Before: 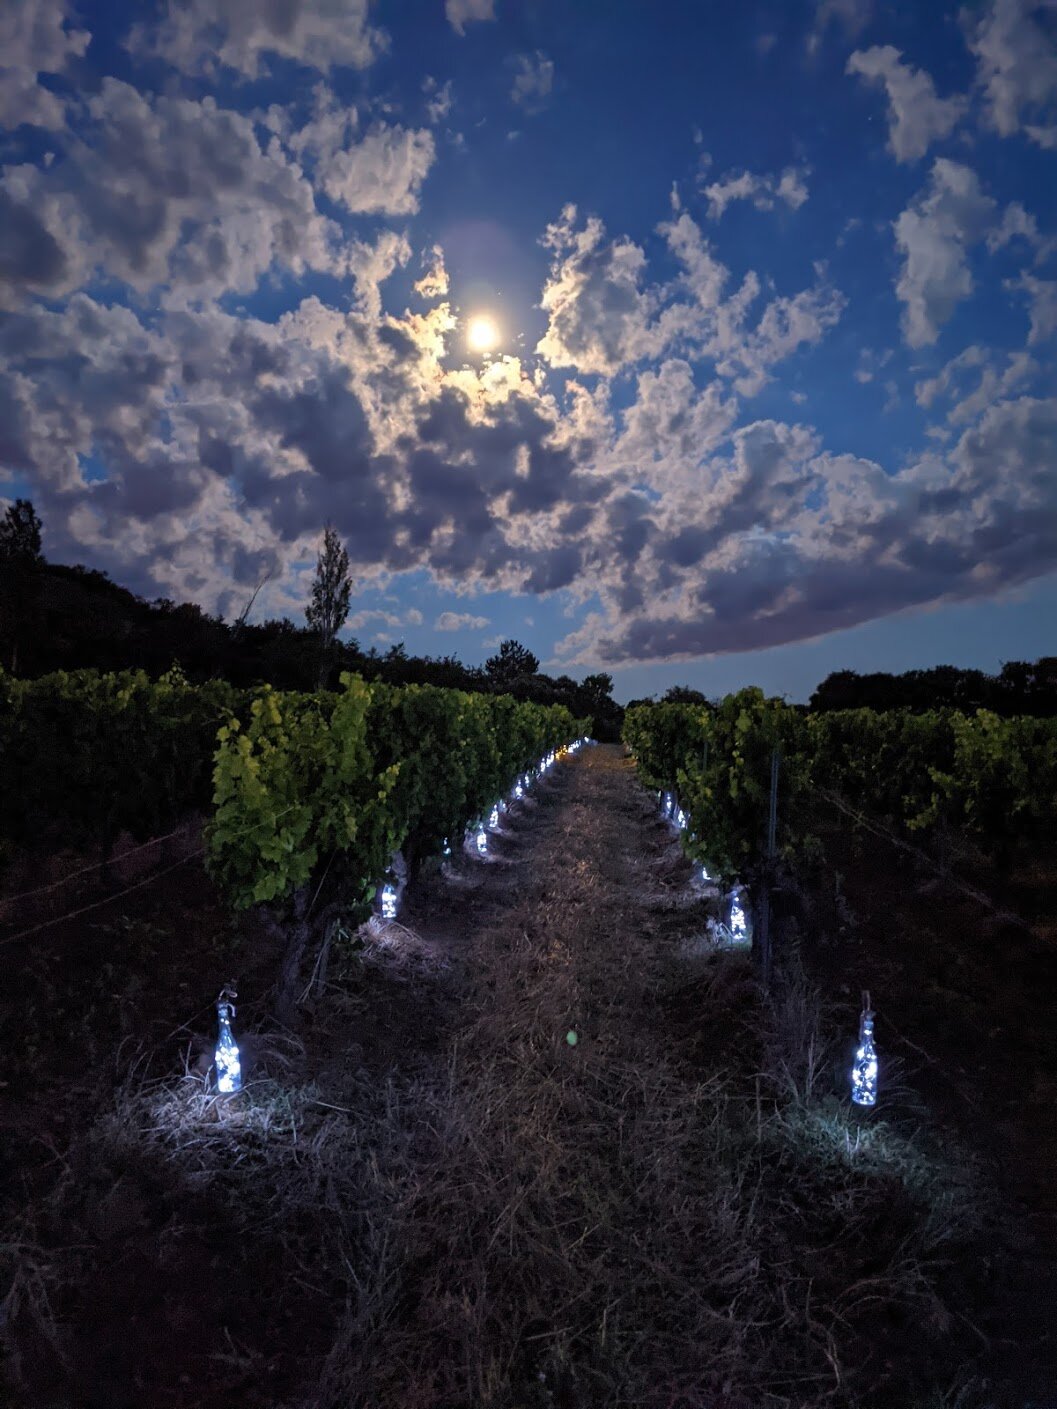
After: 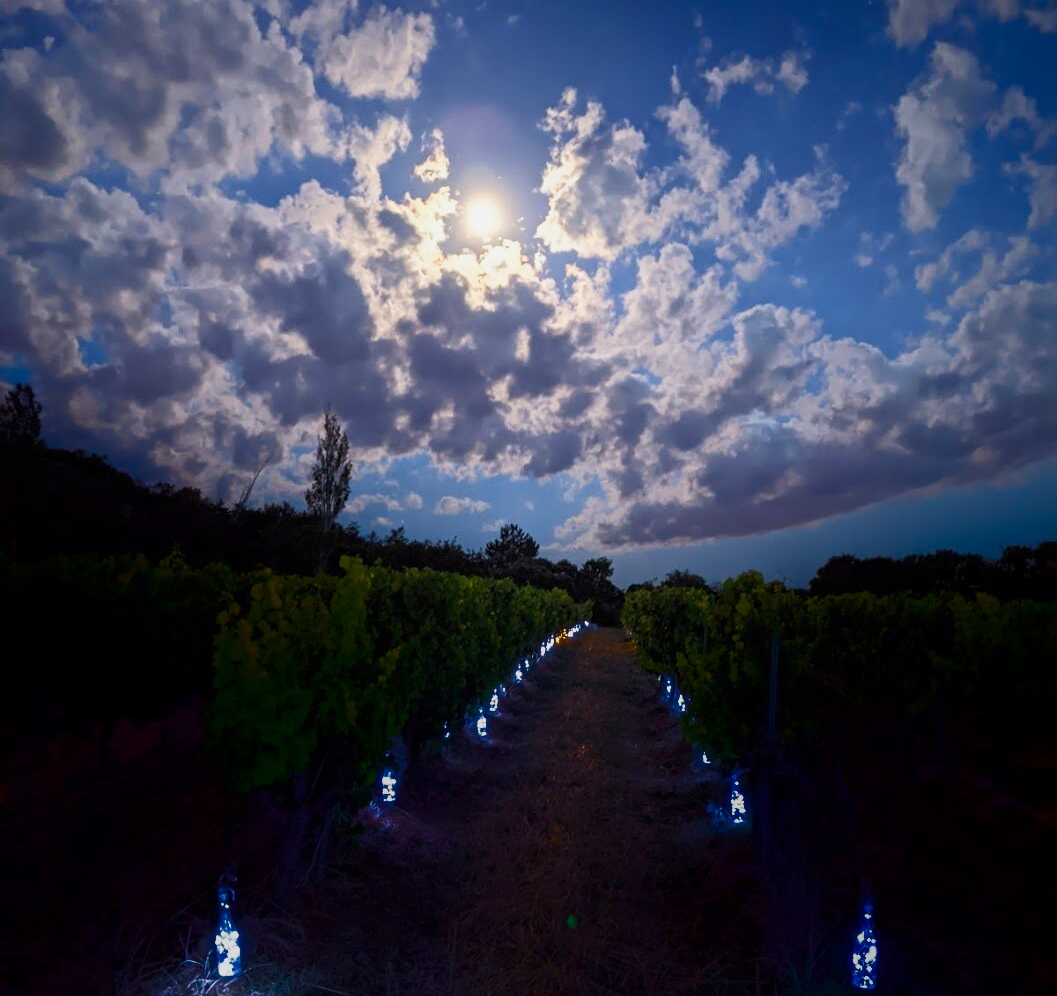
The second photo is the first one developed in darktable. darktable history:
shadows and highlights: shadows -90, highlights 90, soften with gaussian
base curve: curves: ch0 [(0, 0) (0.088, 0.125) (0.176, 0.251) (0.354, 0.501) (0.613, 0.749) (1, 0.877)], preserve colors none
crop and rotate: top 8.293%, bottom 20.996%
